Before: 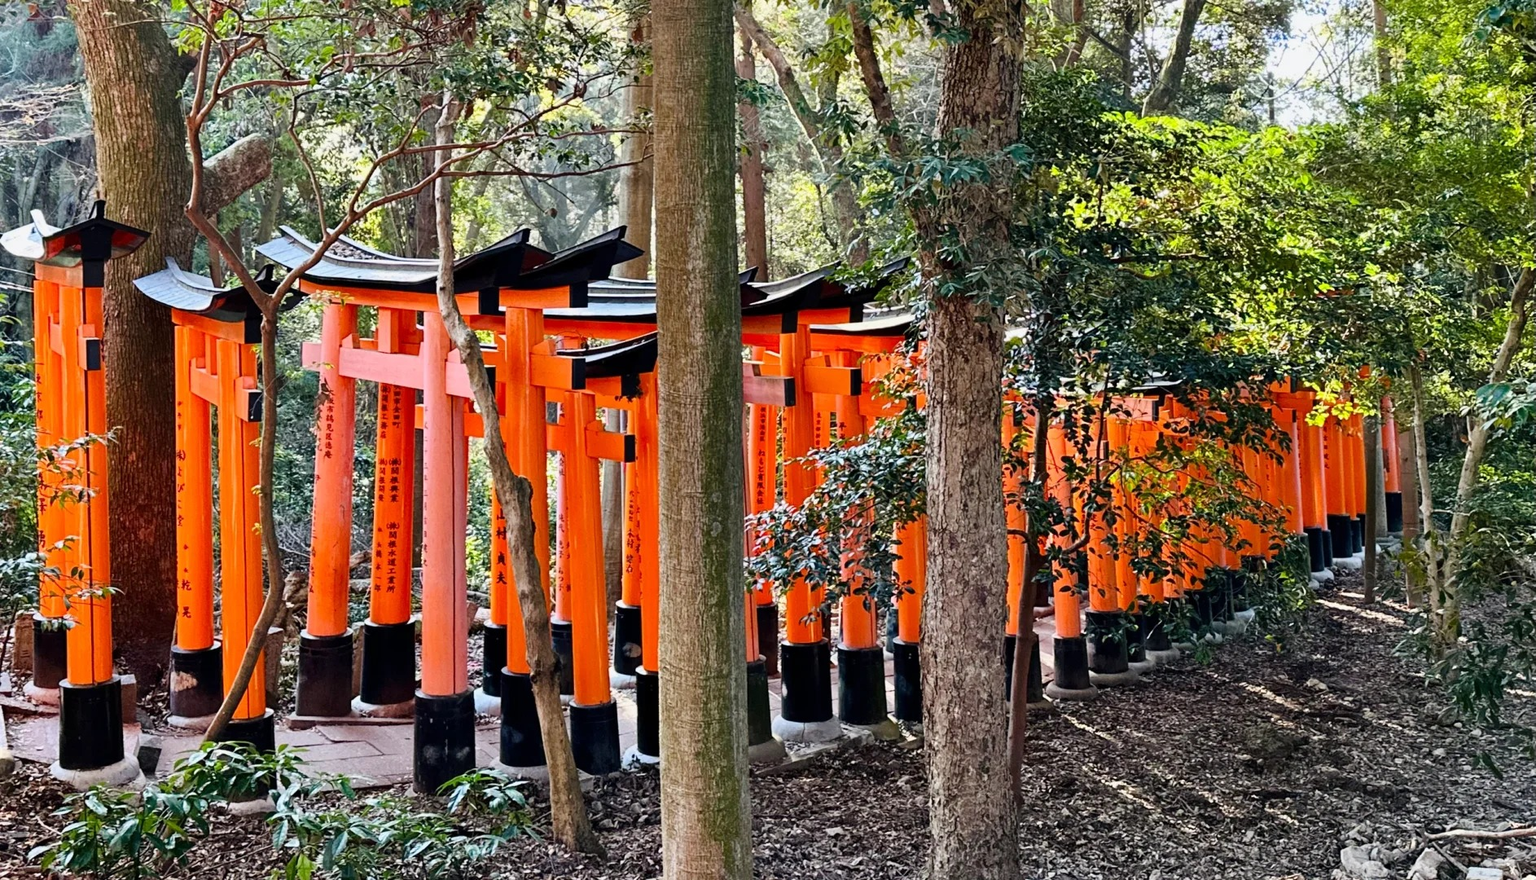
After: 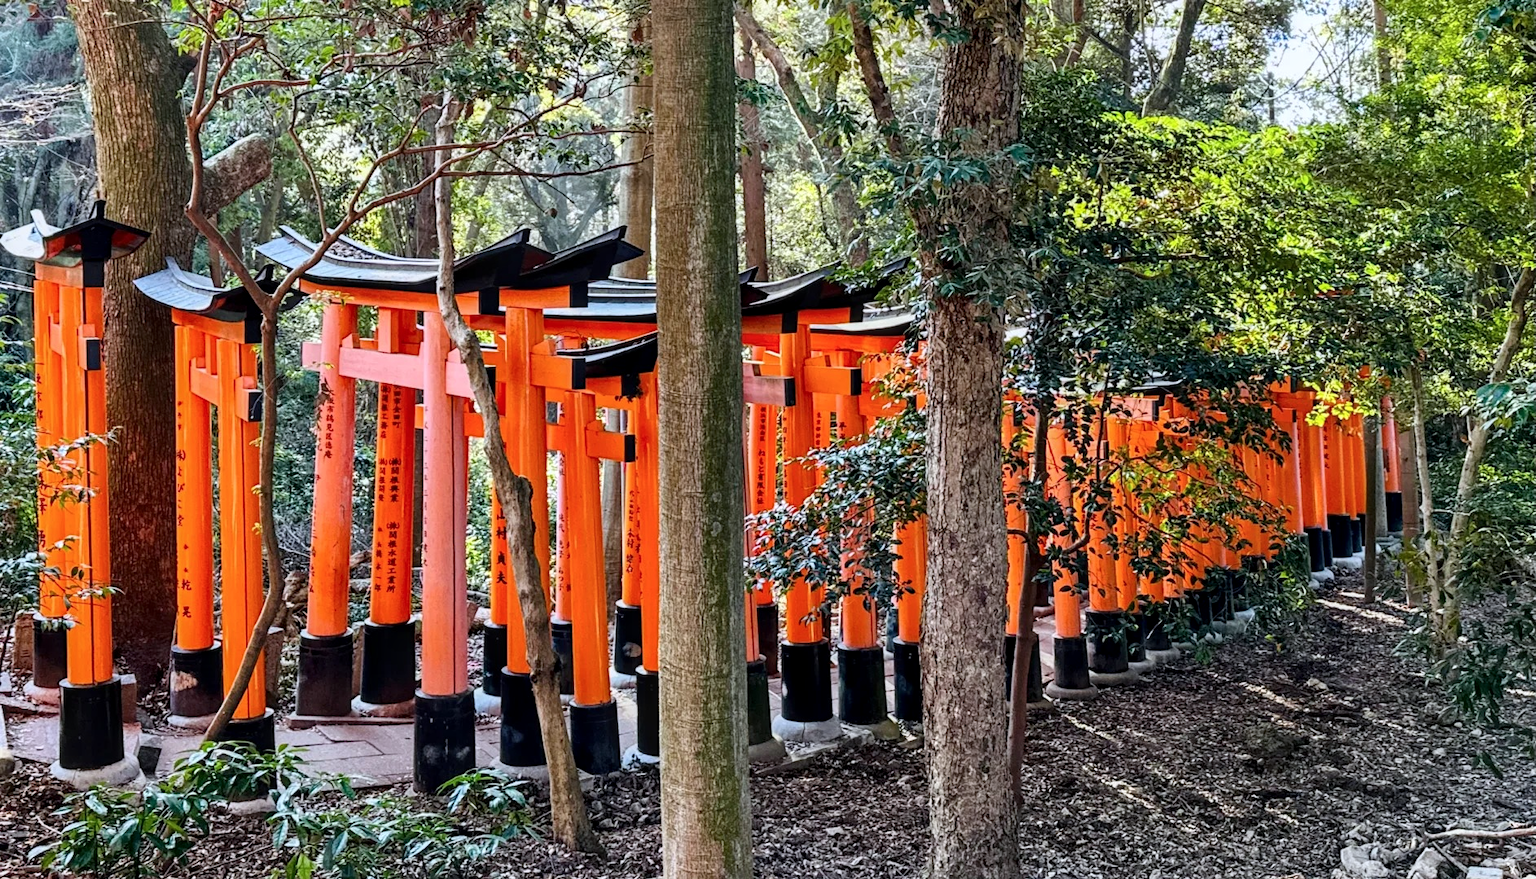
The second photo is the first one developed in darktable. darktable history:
local contrast: on, module defaults
color calibration: x 0.355, y 0.367, temperature 4700.38 K
